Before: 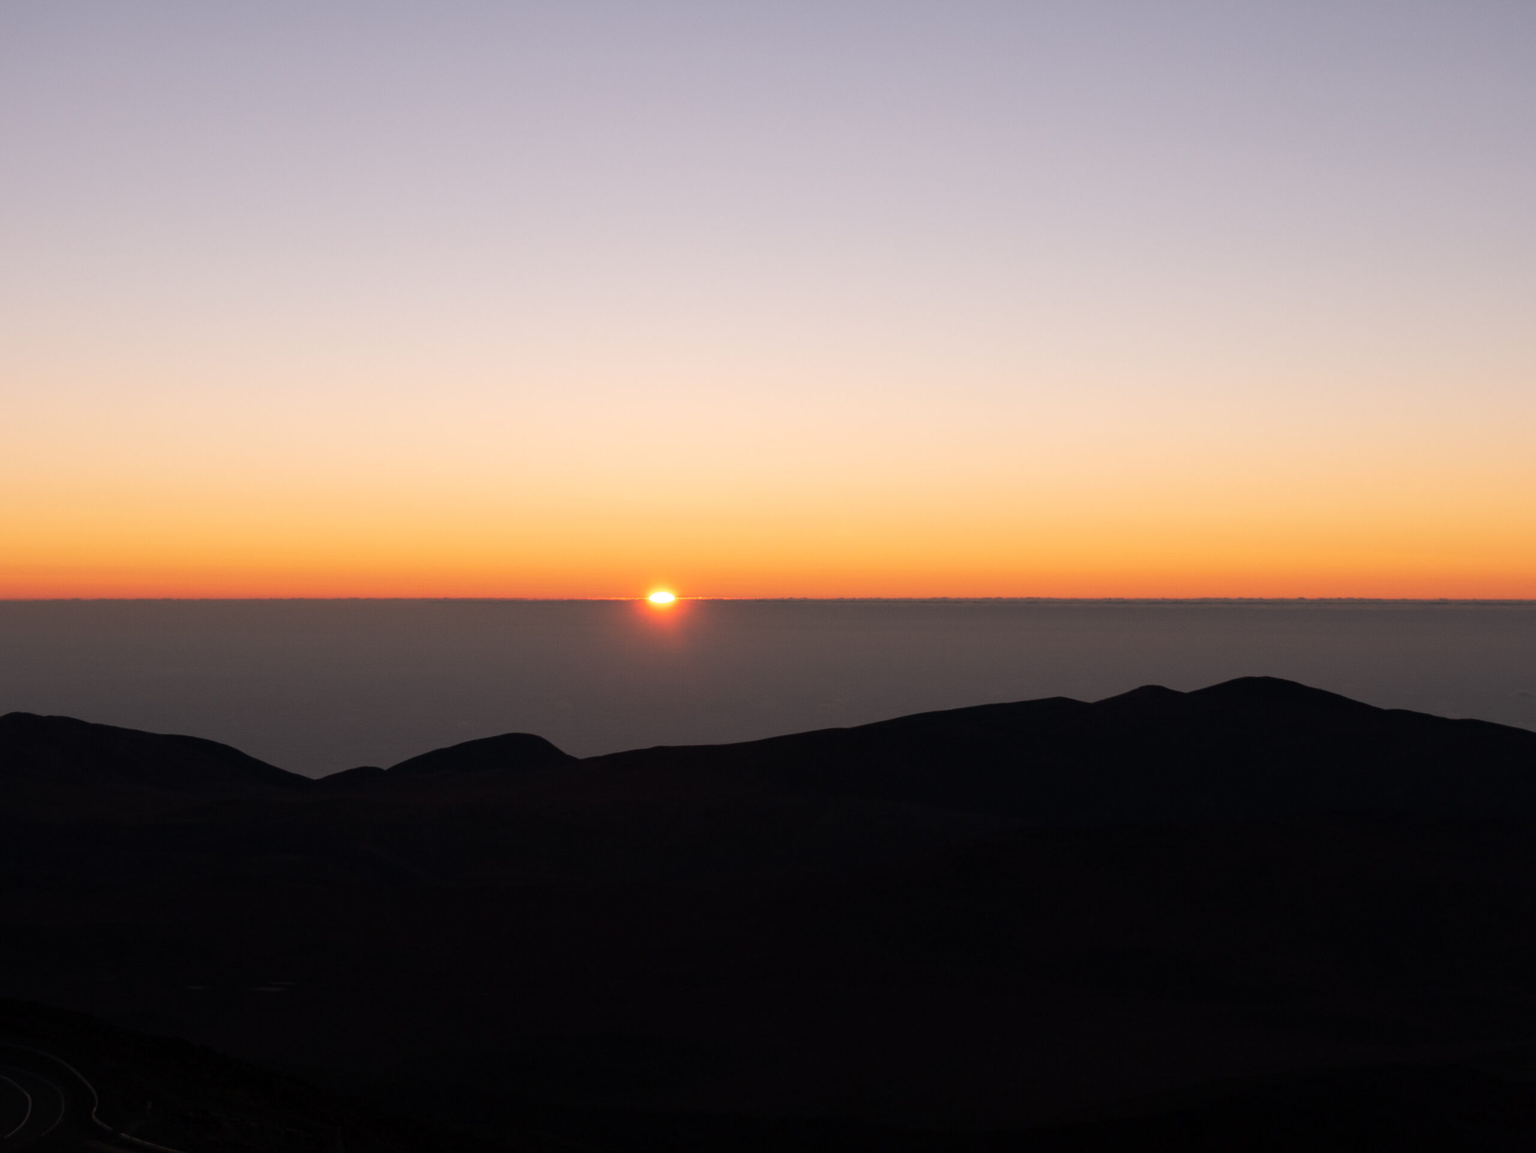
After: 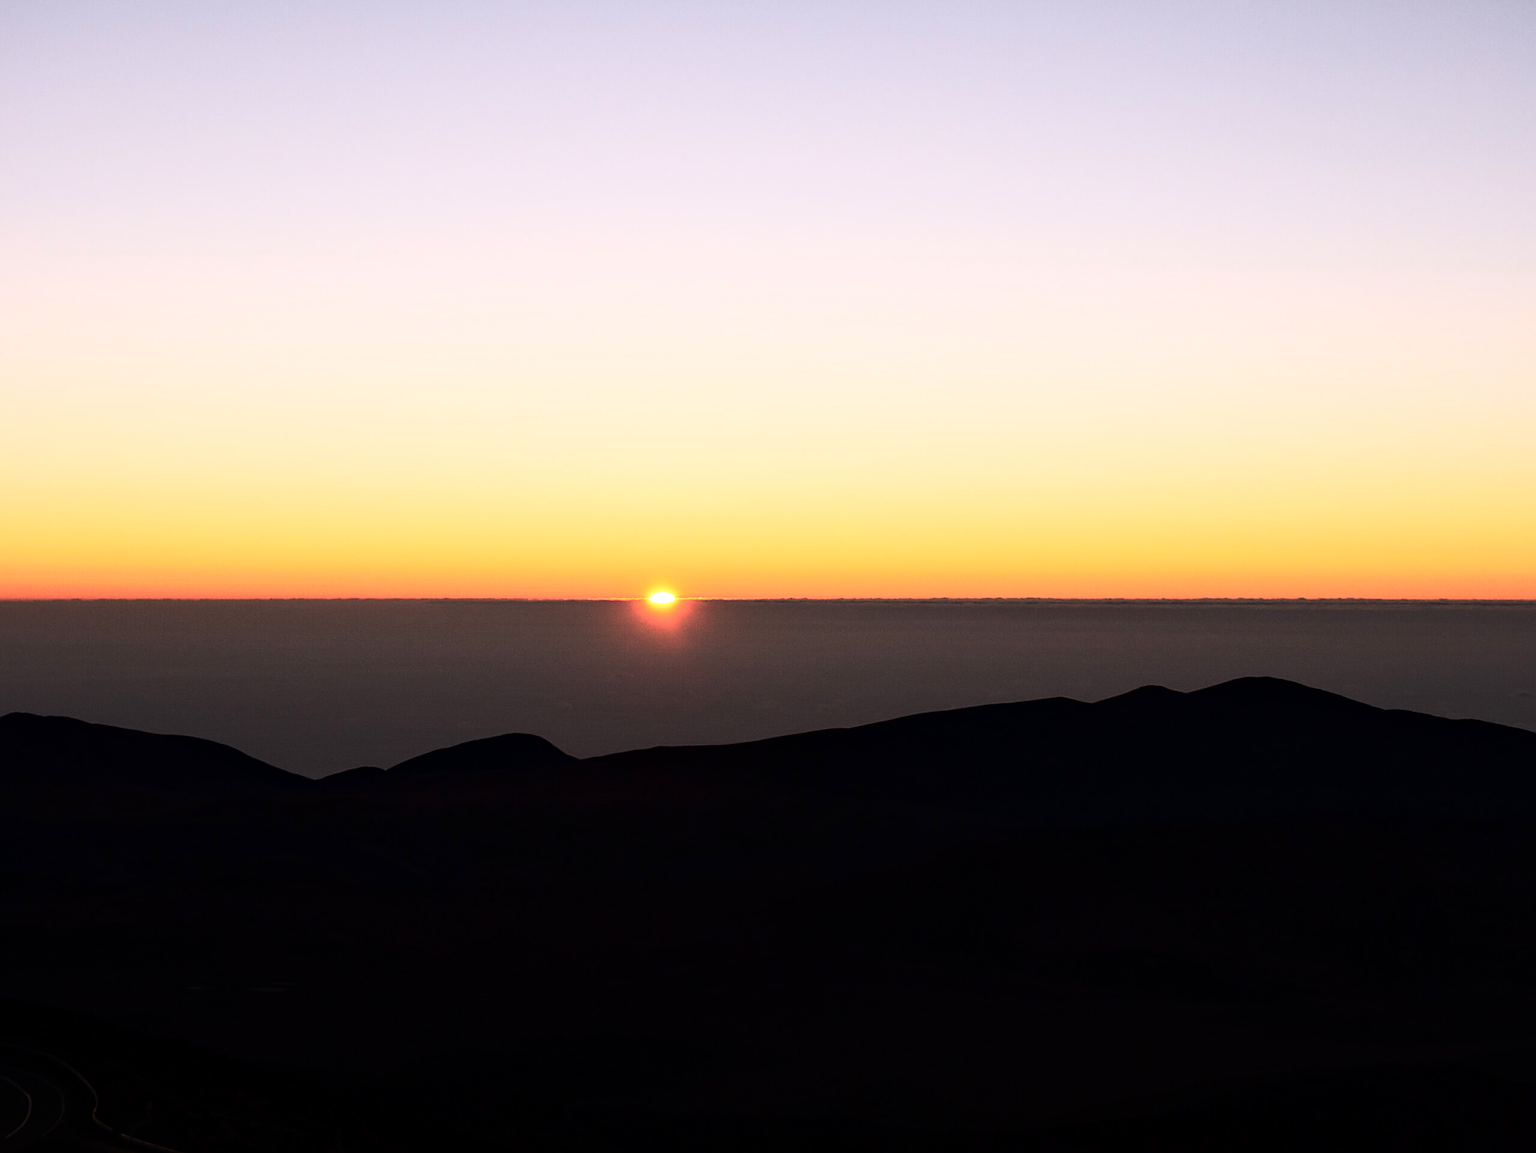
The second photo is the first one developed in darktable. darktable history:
sharpen: on, module defaults
contrast brightness saturation: contrast 0.406, brightness 0.096, saturation 0.212
local contrast: highlights 100%, shadows 98%, detail 120%, midtone range 0.2
